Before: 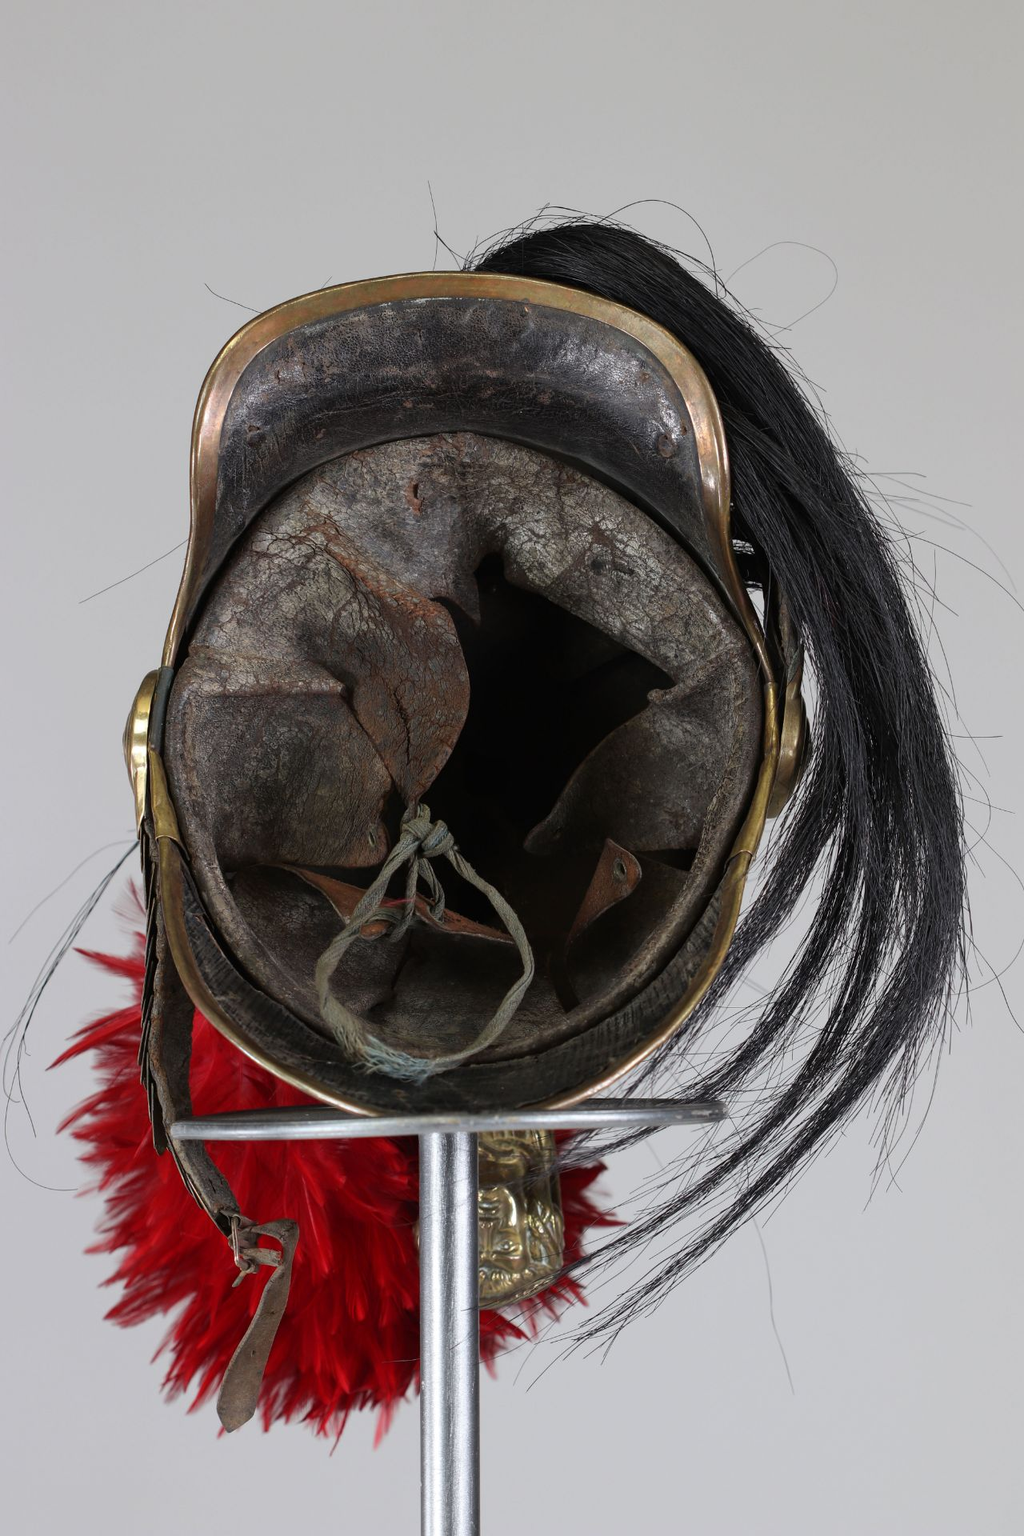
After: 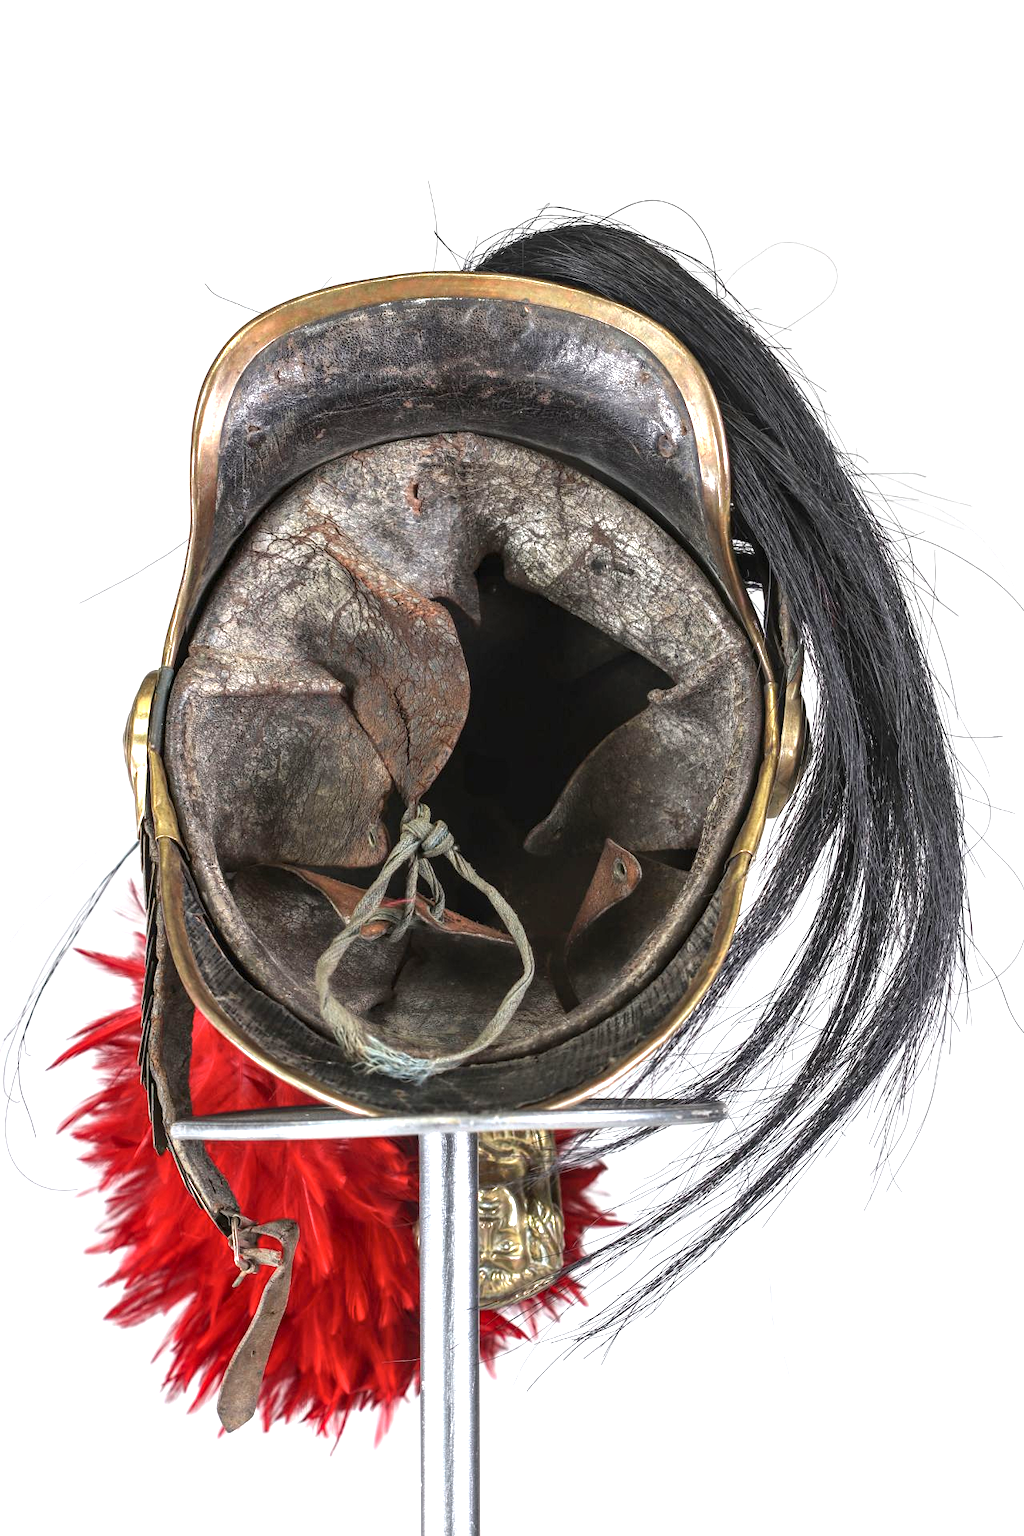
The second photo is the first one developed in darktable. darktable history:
local contrast: highlights 37%, detail 135%
exposure: black level correction 0, exposure 1.289 EV, compensate highlight preservation false
